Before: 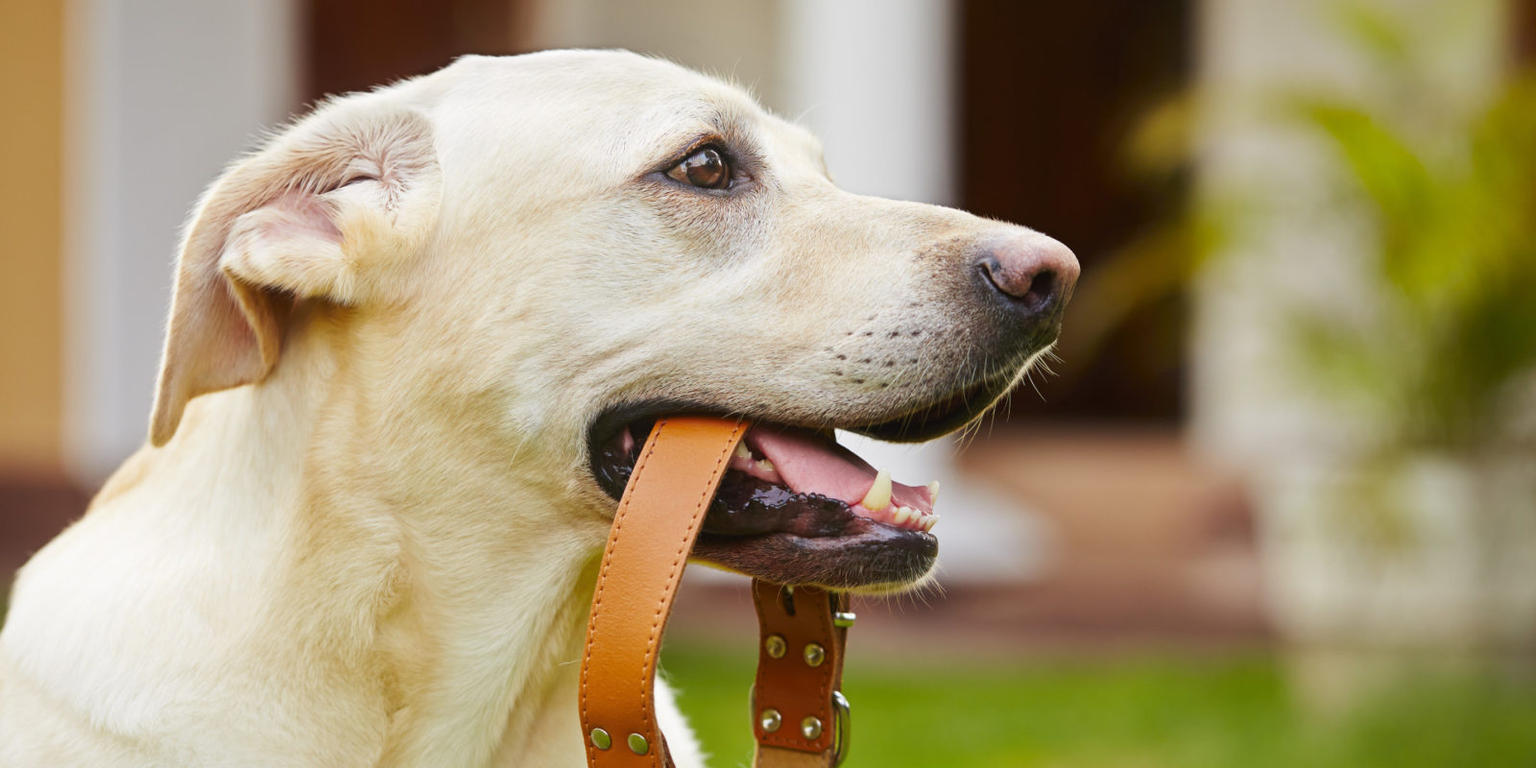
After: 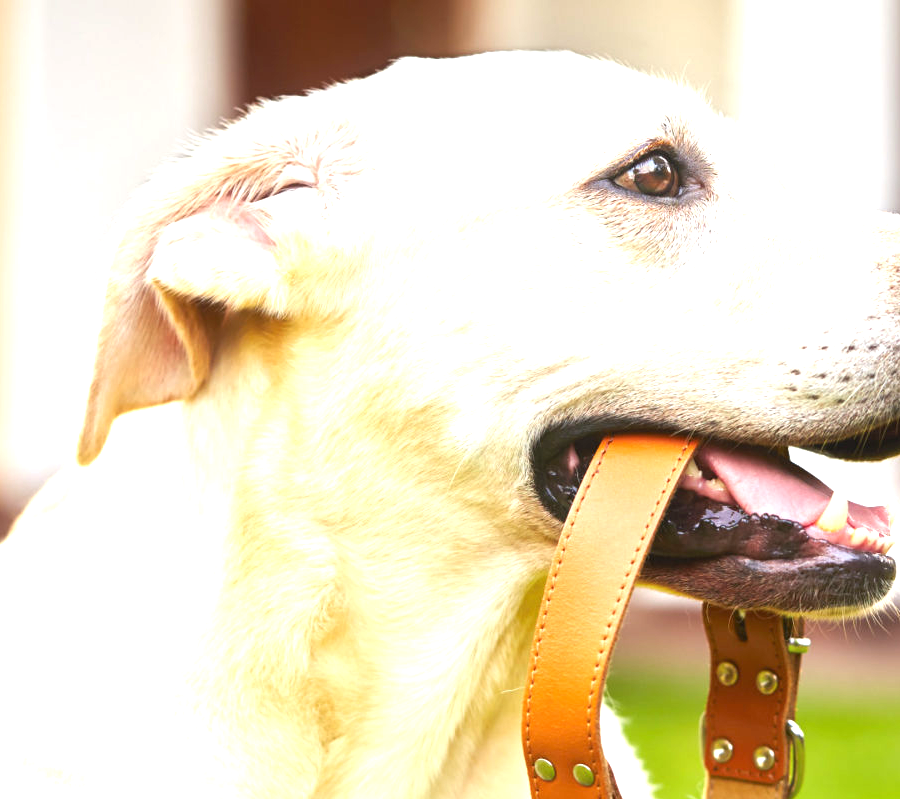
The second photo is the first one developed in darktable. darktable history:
crop: left 5.114%, right 38.589%
exposure: black level correction 0, exposure 1.2 EV, compensate exposure bias true, compensate highlight preservation false
